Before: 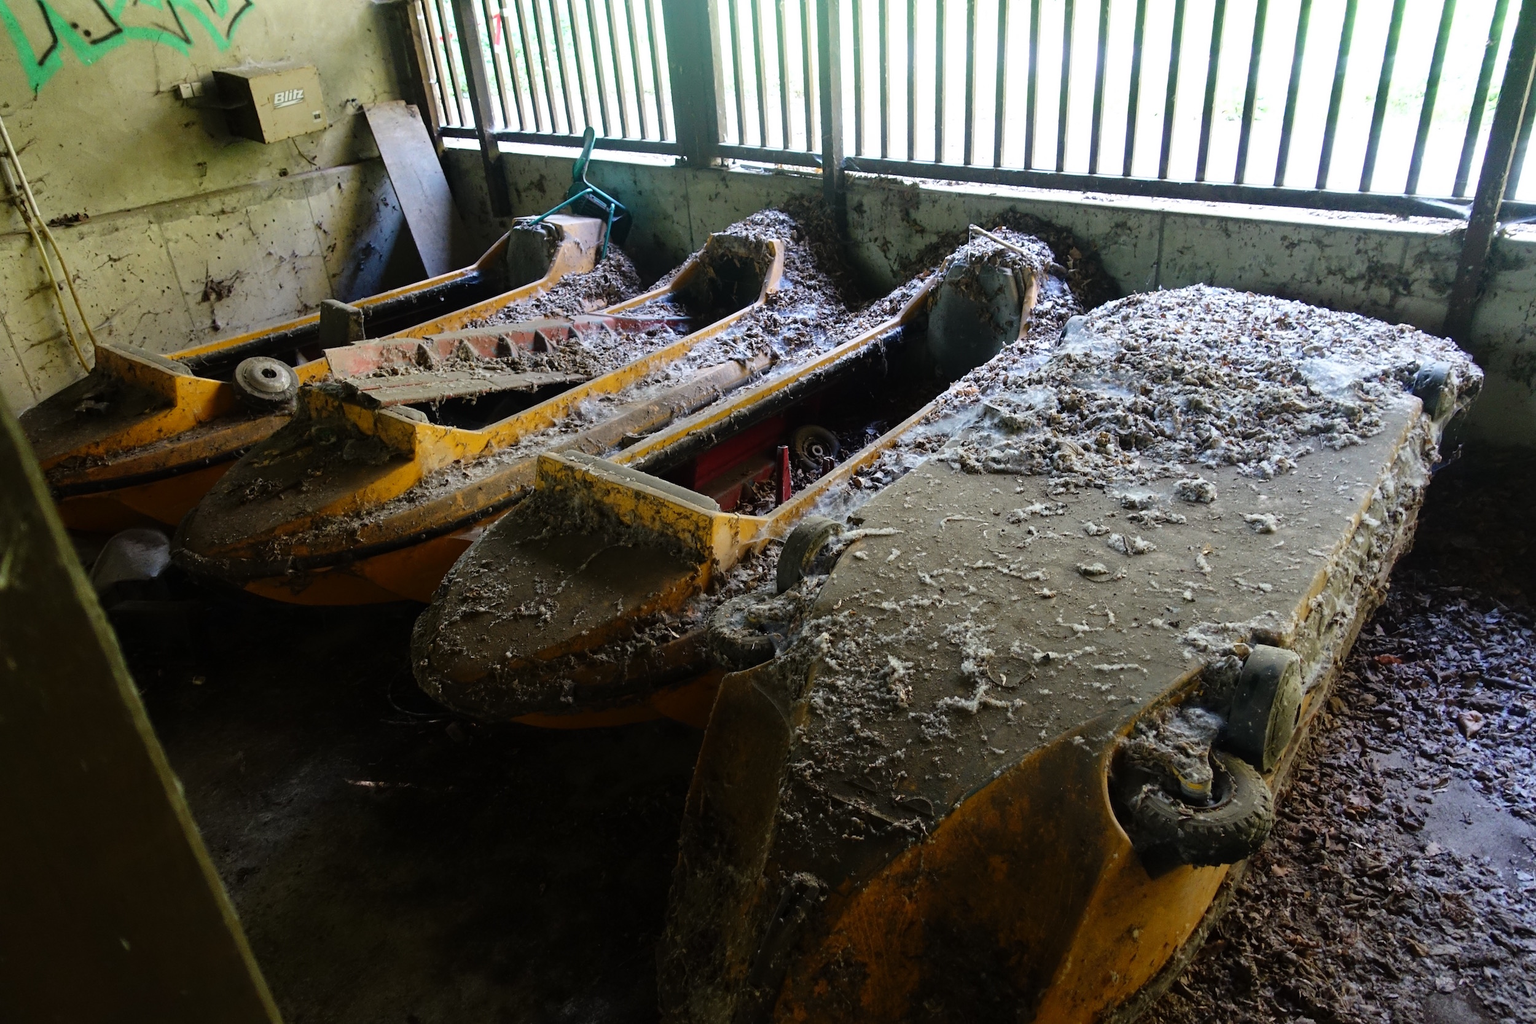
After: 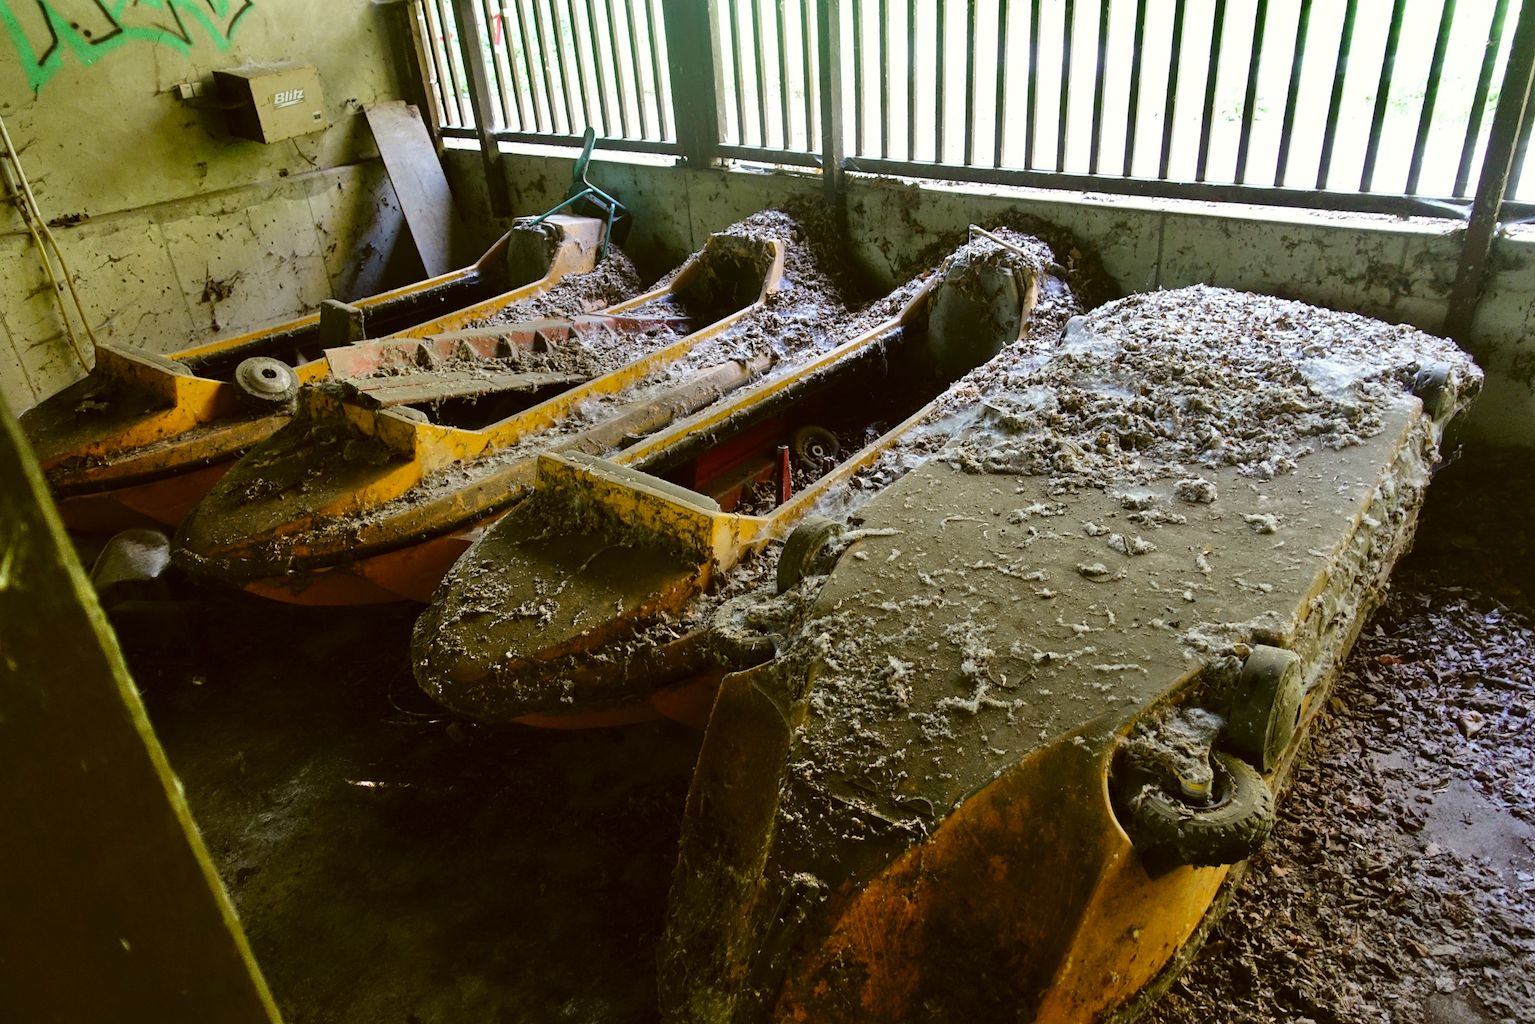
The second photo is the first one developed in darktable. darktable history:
shadows and highlights: shadows 52.42, soften with gaussian
color correction: highlights a* -1.43, highlights b* 10.12, shadows a* 0.395, shadows b* 19.35
white balance: red 0.984, blue 1.059
